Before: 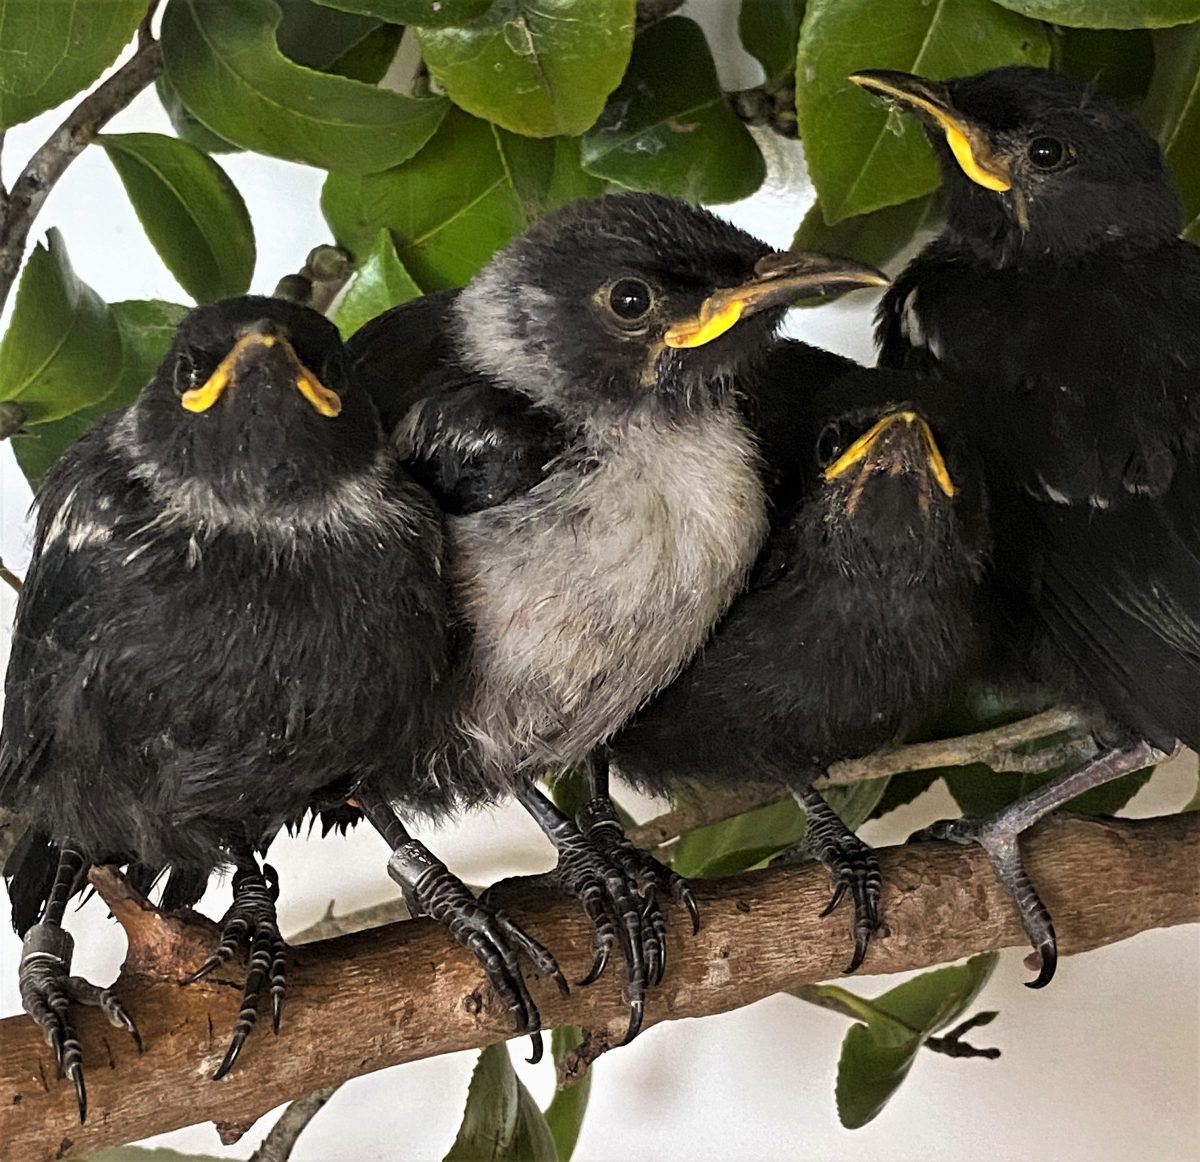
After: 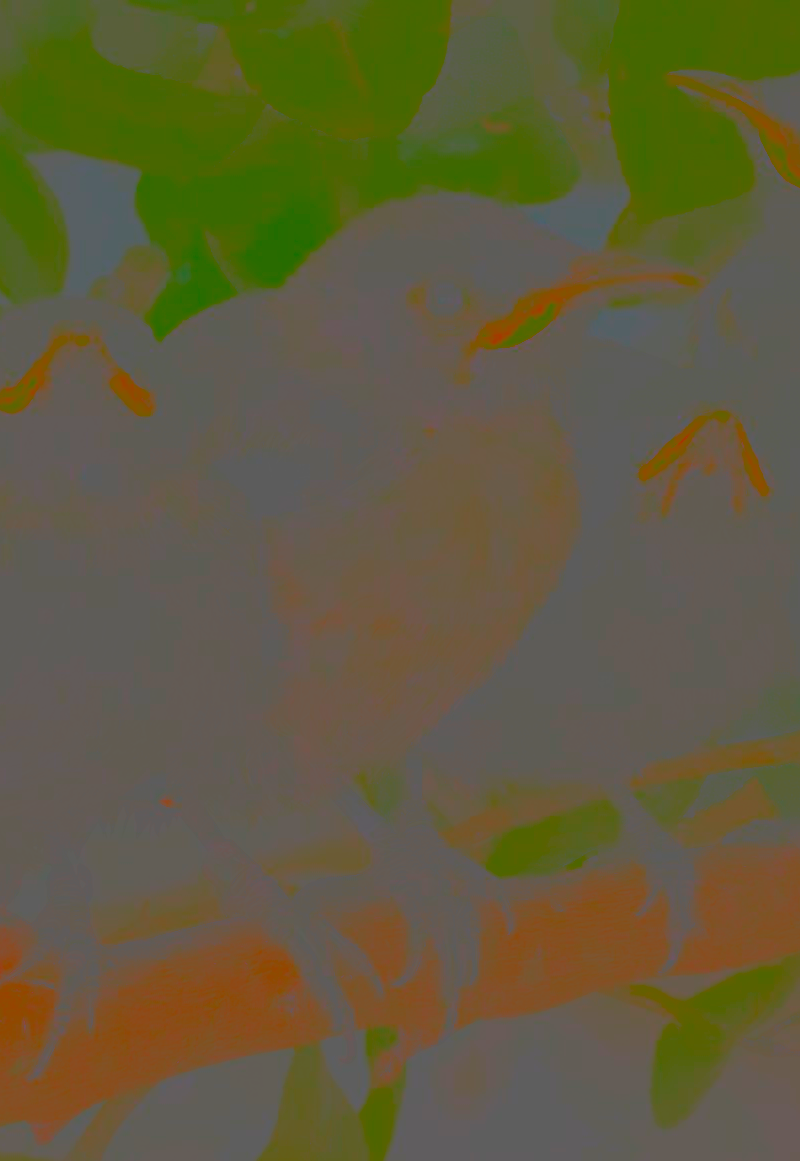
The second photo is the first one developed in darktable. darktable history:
contrast brightness saturation: contrast -0.99, brightness -0.17, saturation 0.75
exposure: exposure -0.021 EV, compensate highlight preservation false
crop and rotate: left 15.546%, right 17.787%
